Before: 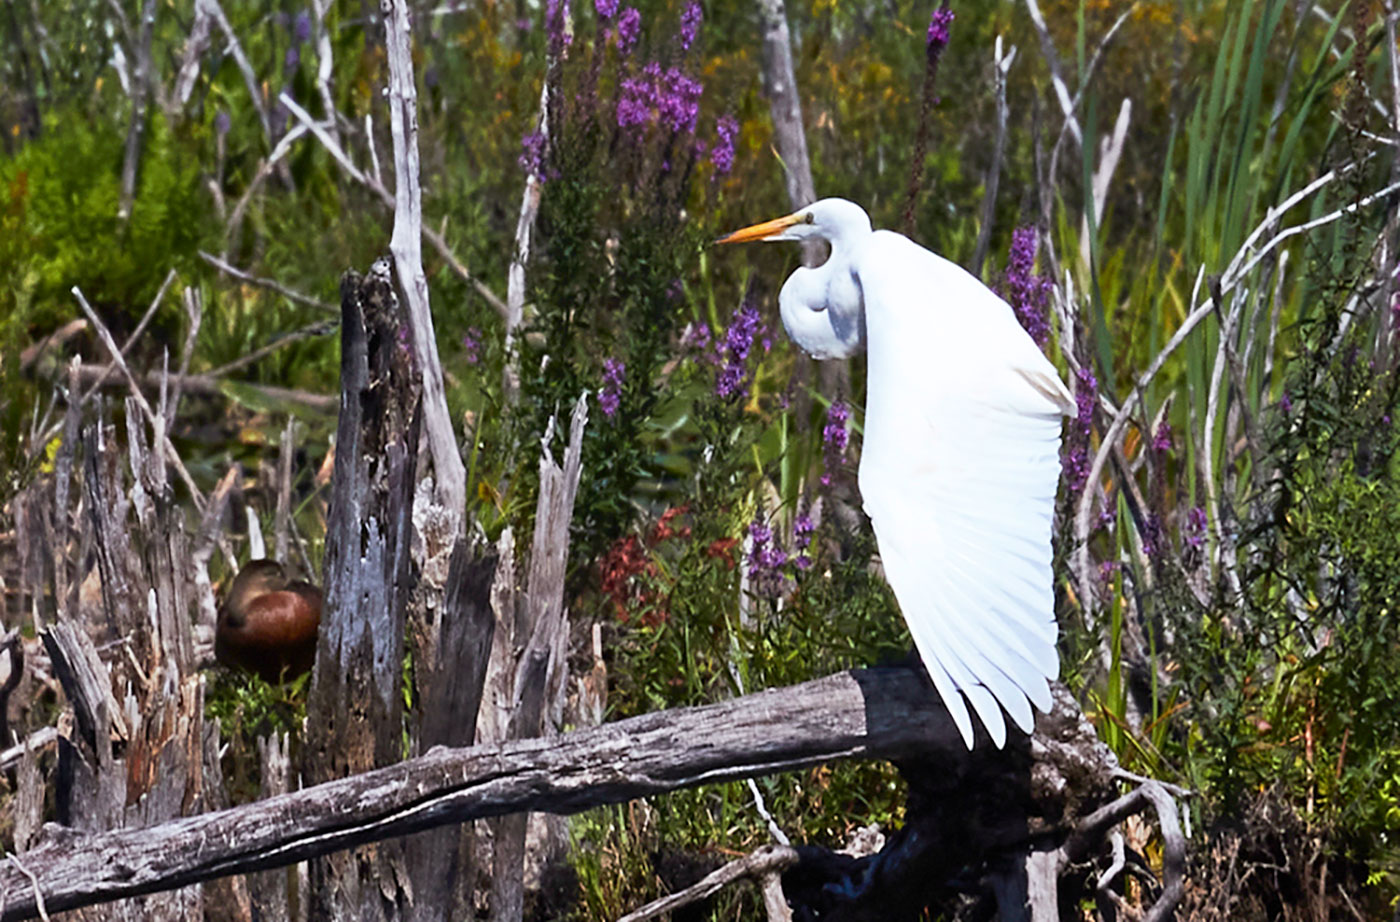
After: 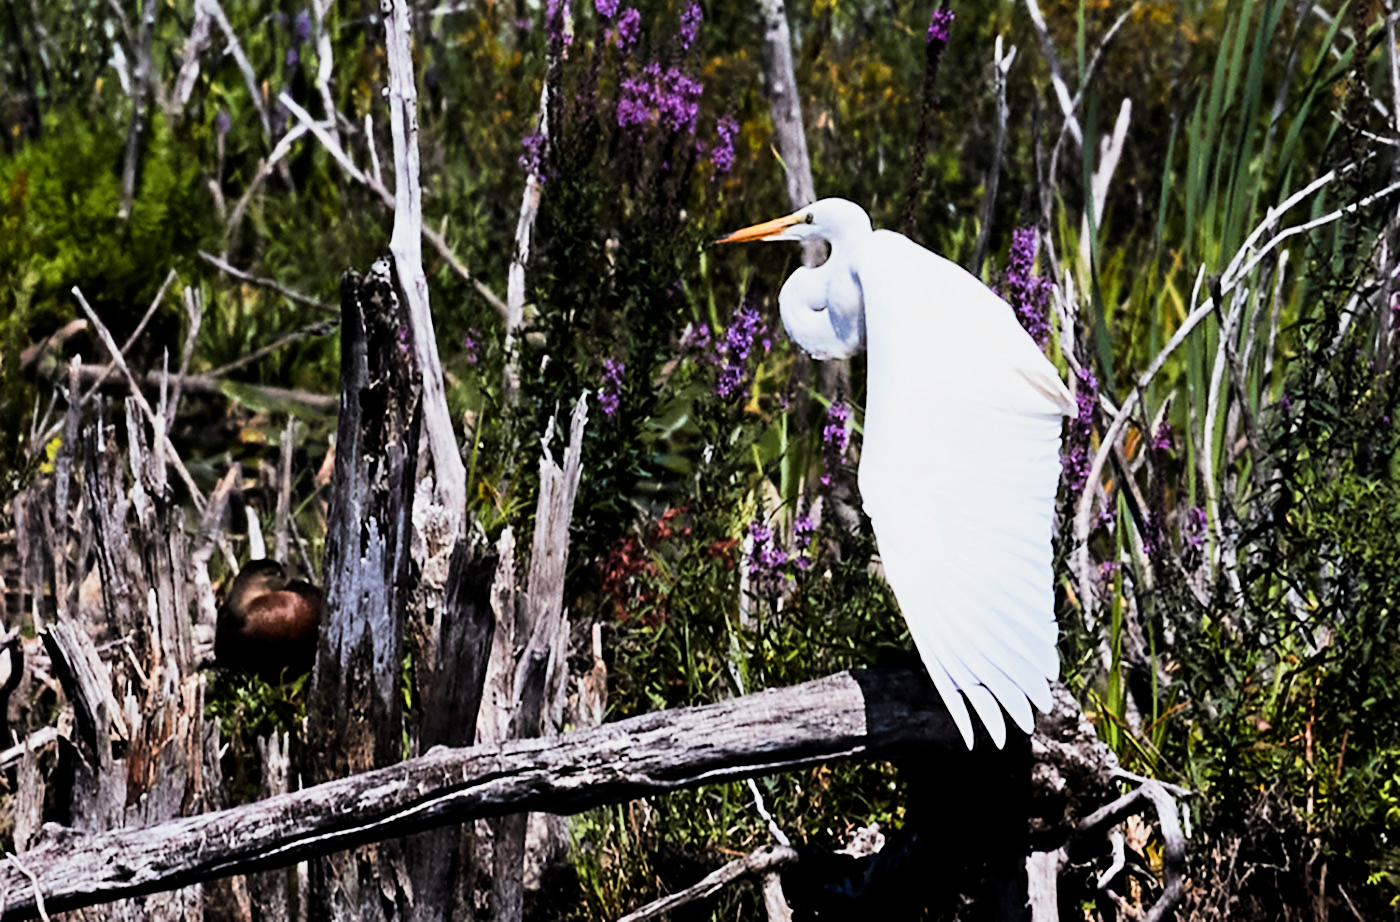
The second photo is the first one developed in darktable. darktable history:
tone equalizer: -8 EV 0.001 EV, -7 EV -0.002 EV, -6 EV 0.002 EV, -5 EV -0.03 EV, -4 EV -0.116 EV, -3 EV -0.169 EV, -2 EV 0.24 EV, -1 EV 0.702 EV, +0 EV 0.493 EV
filmic rgb: black relative exposure -5 EV, hardness 2.88, contrast 1.3, highlights saturation mix -30%
